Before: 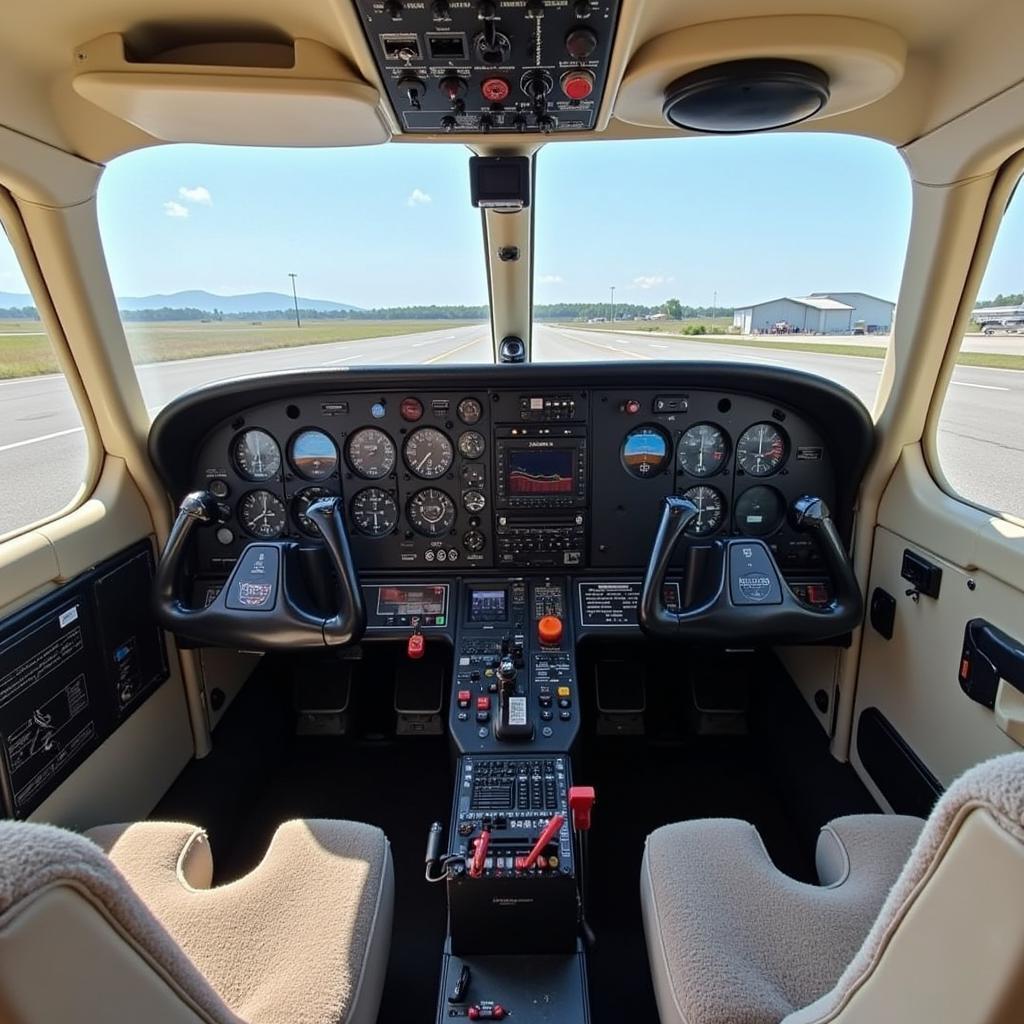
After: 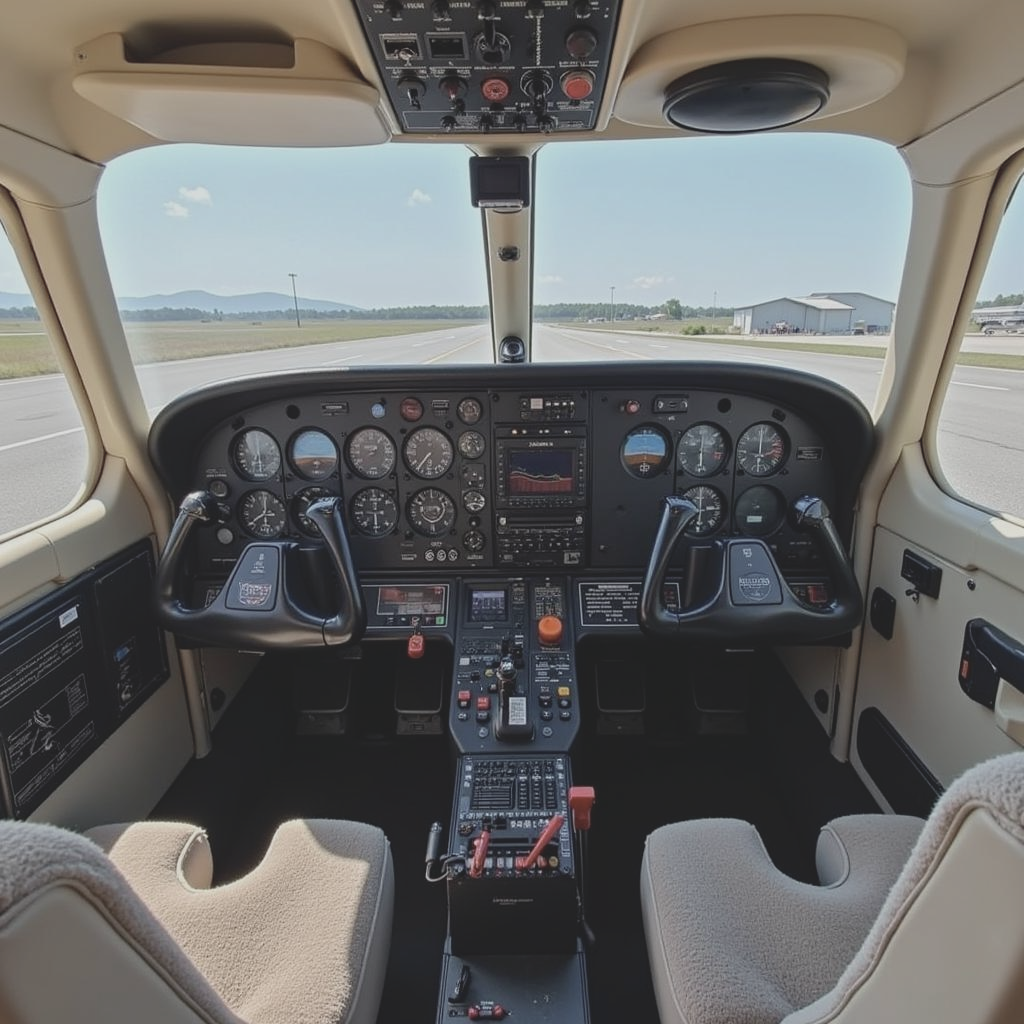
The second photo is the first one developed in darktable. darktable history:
contrast brightness saturation: contrast -0.254, saturation -0.44
tone equalizer: mask exposure compensation -0.505 EV
